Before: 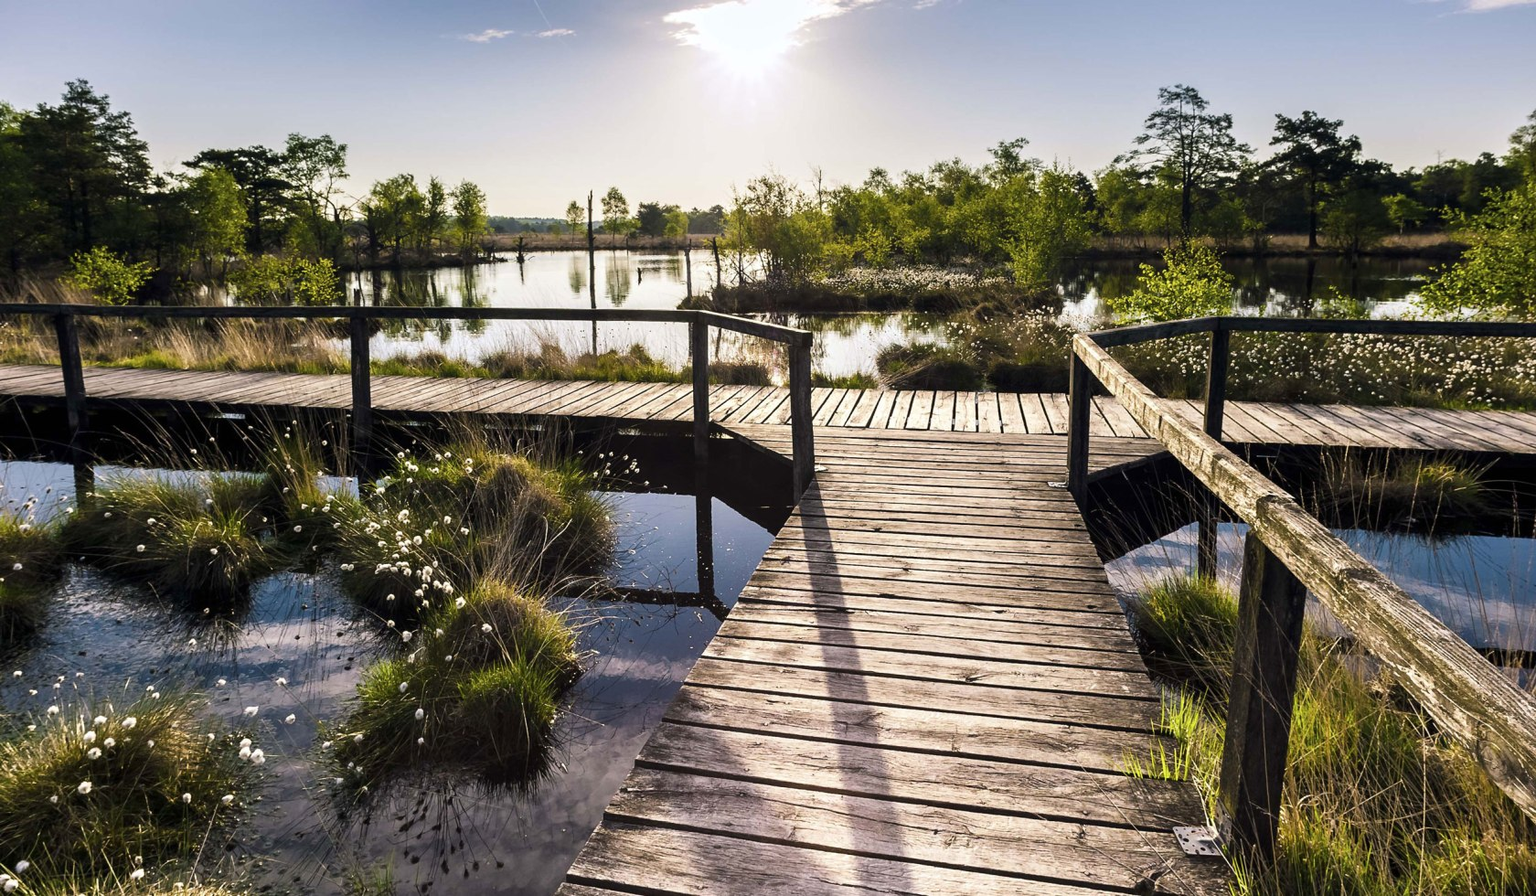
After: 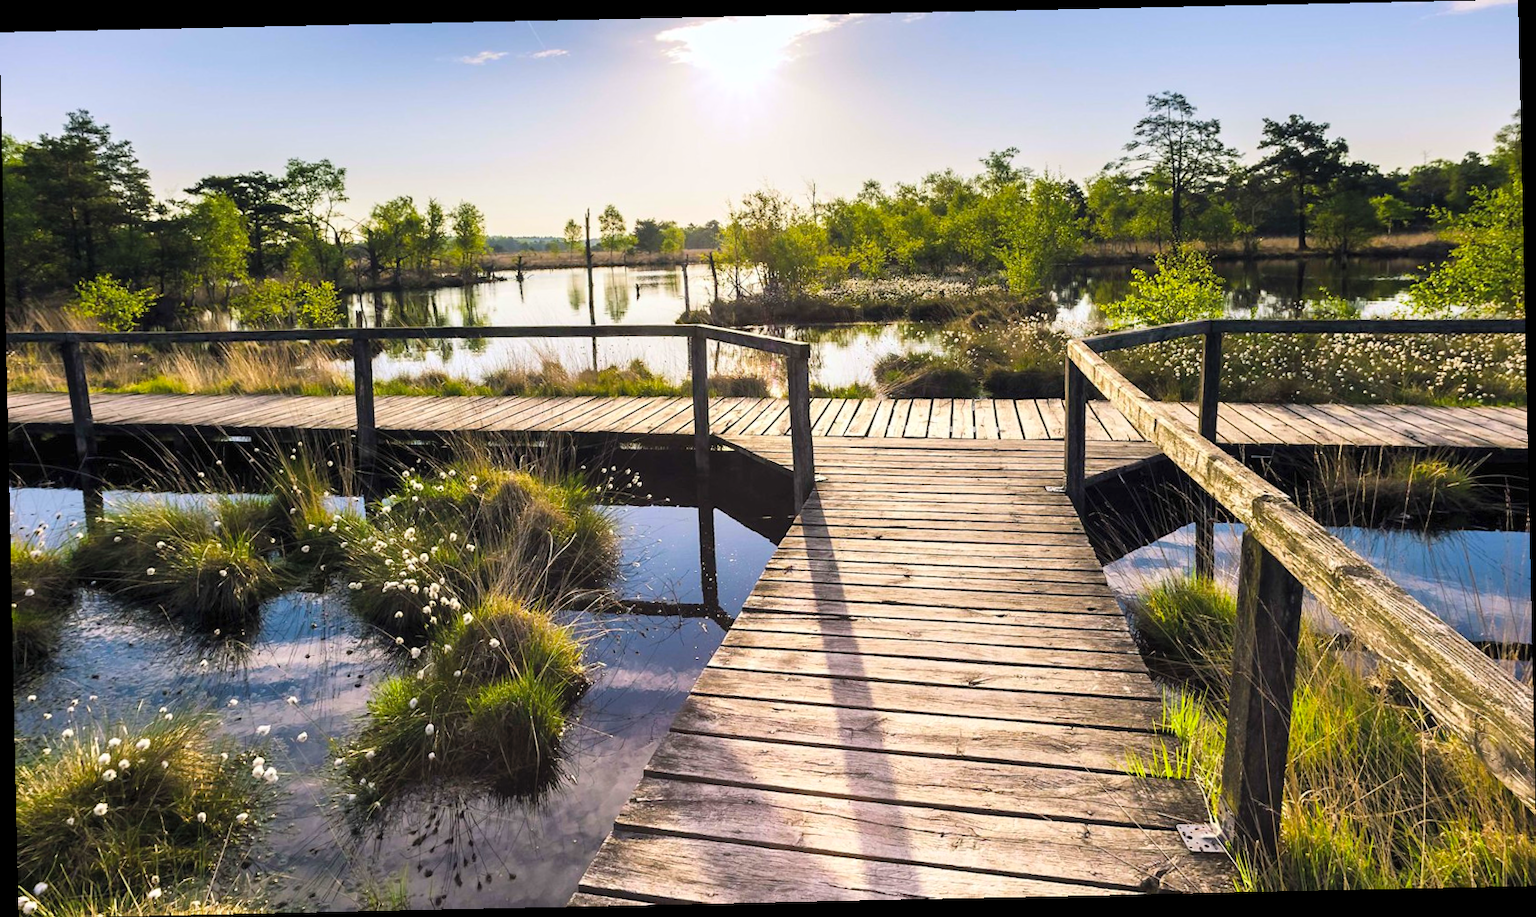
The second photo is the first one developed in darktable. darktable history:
rotate and perspective: rotation -1.24°, automatic cropping off
contrast brightness saturation: contrast 0.07, brightness 0.18, saturation 0.4
